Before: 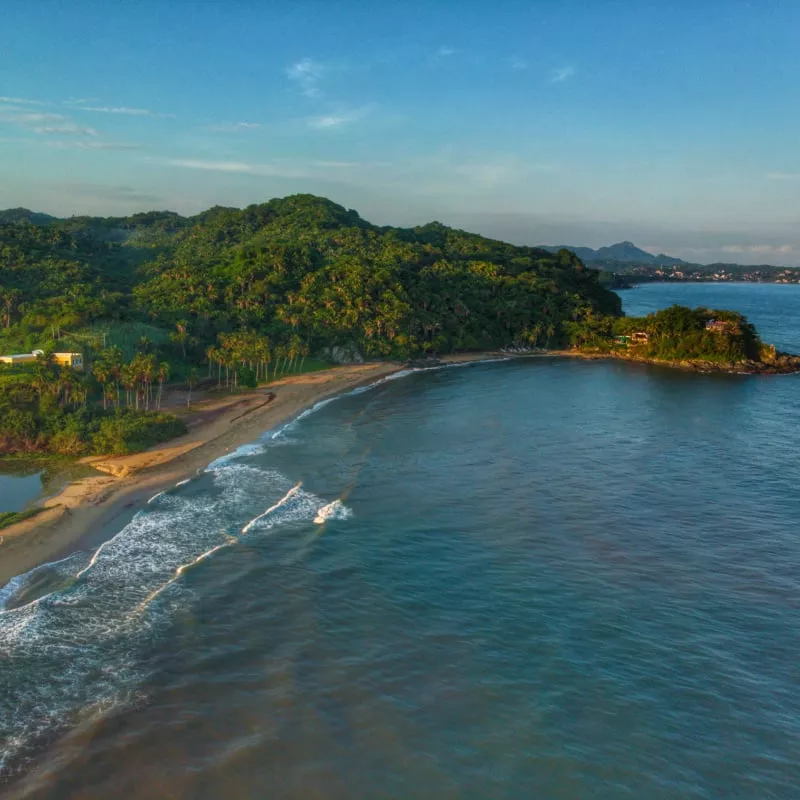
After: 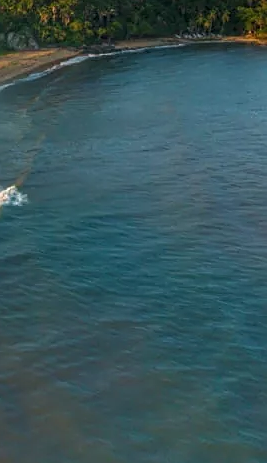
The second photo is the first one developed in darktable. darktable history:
crop: left 40.704%, top 39.266%, right 25.831%, bottom 2.845%
sharpen: on, module defaults
